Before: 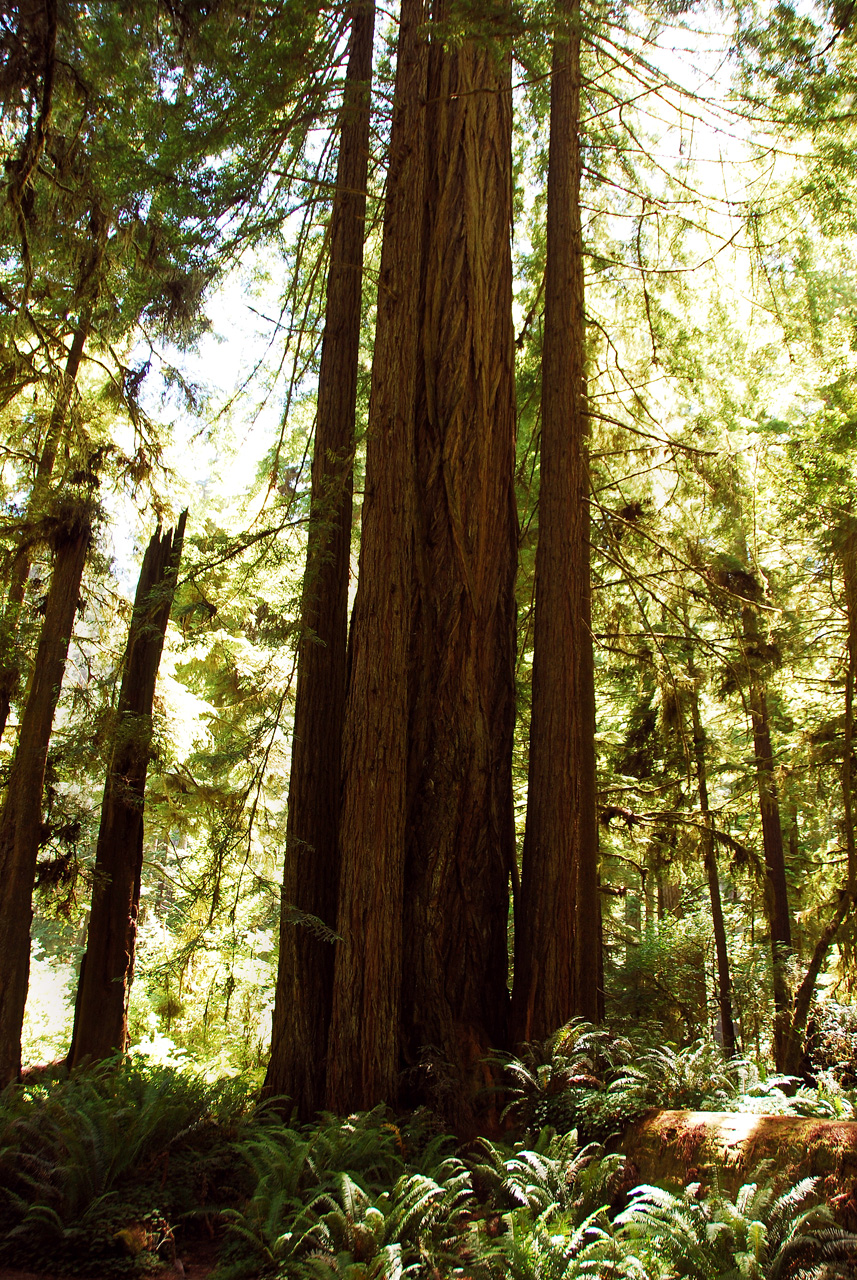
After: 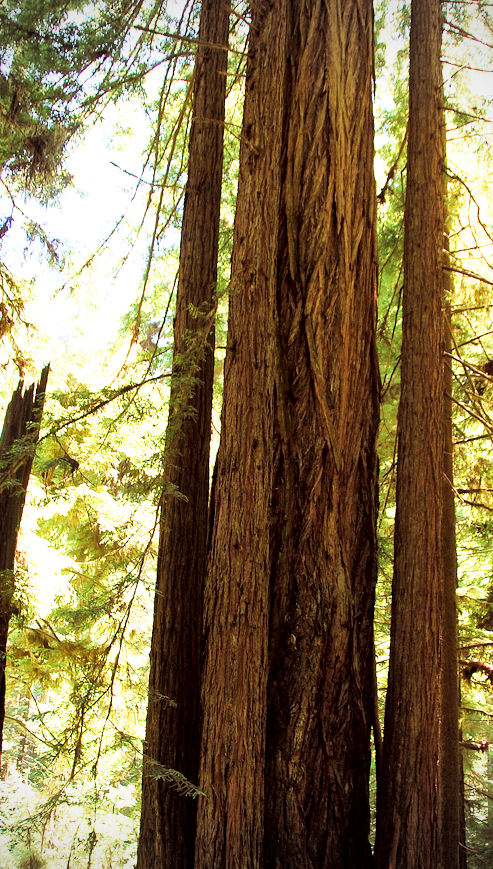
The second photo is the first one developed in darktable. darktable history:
crop: left 16.175%, top 11.39%, right 26.203%, bottom 20.707%
vignetting: on, module defaults
exposure: black level correction 0, exposure 1.473 EV, compensate highlight preservation false
filmic rgb: black relative exposure -7.98 EV, white relative exposure 4.05 EV, threshold 5.97 EV, hardness 4.19, enable highlight reconstruction true
tone equalizer: edges refinement/feathering 500, mask exposure compensation -1.57 EV, preserve details no
local contrast: mode bilateral grid, contrast 20, coarseness 50, detail 144%, midtone range 0.2
